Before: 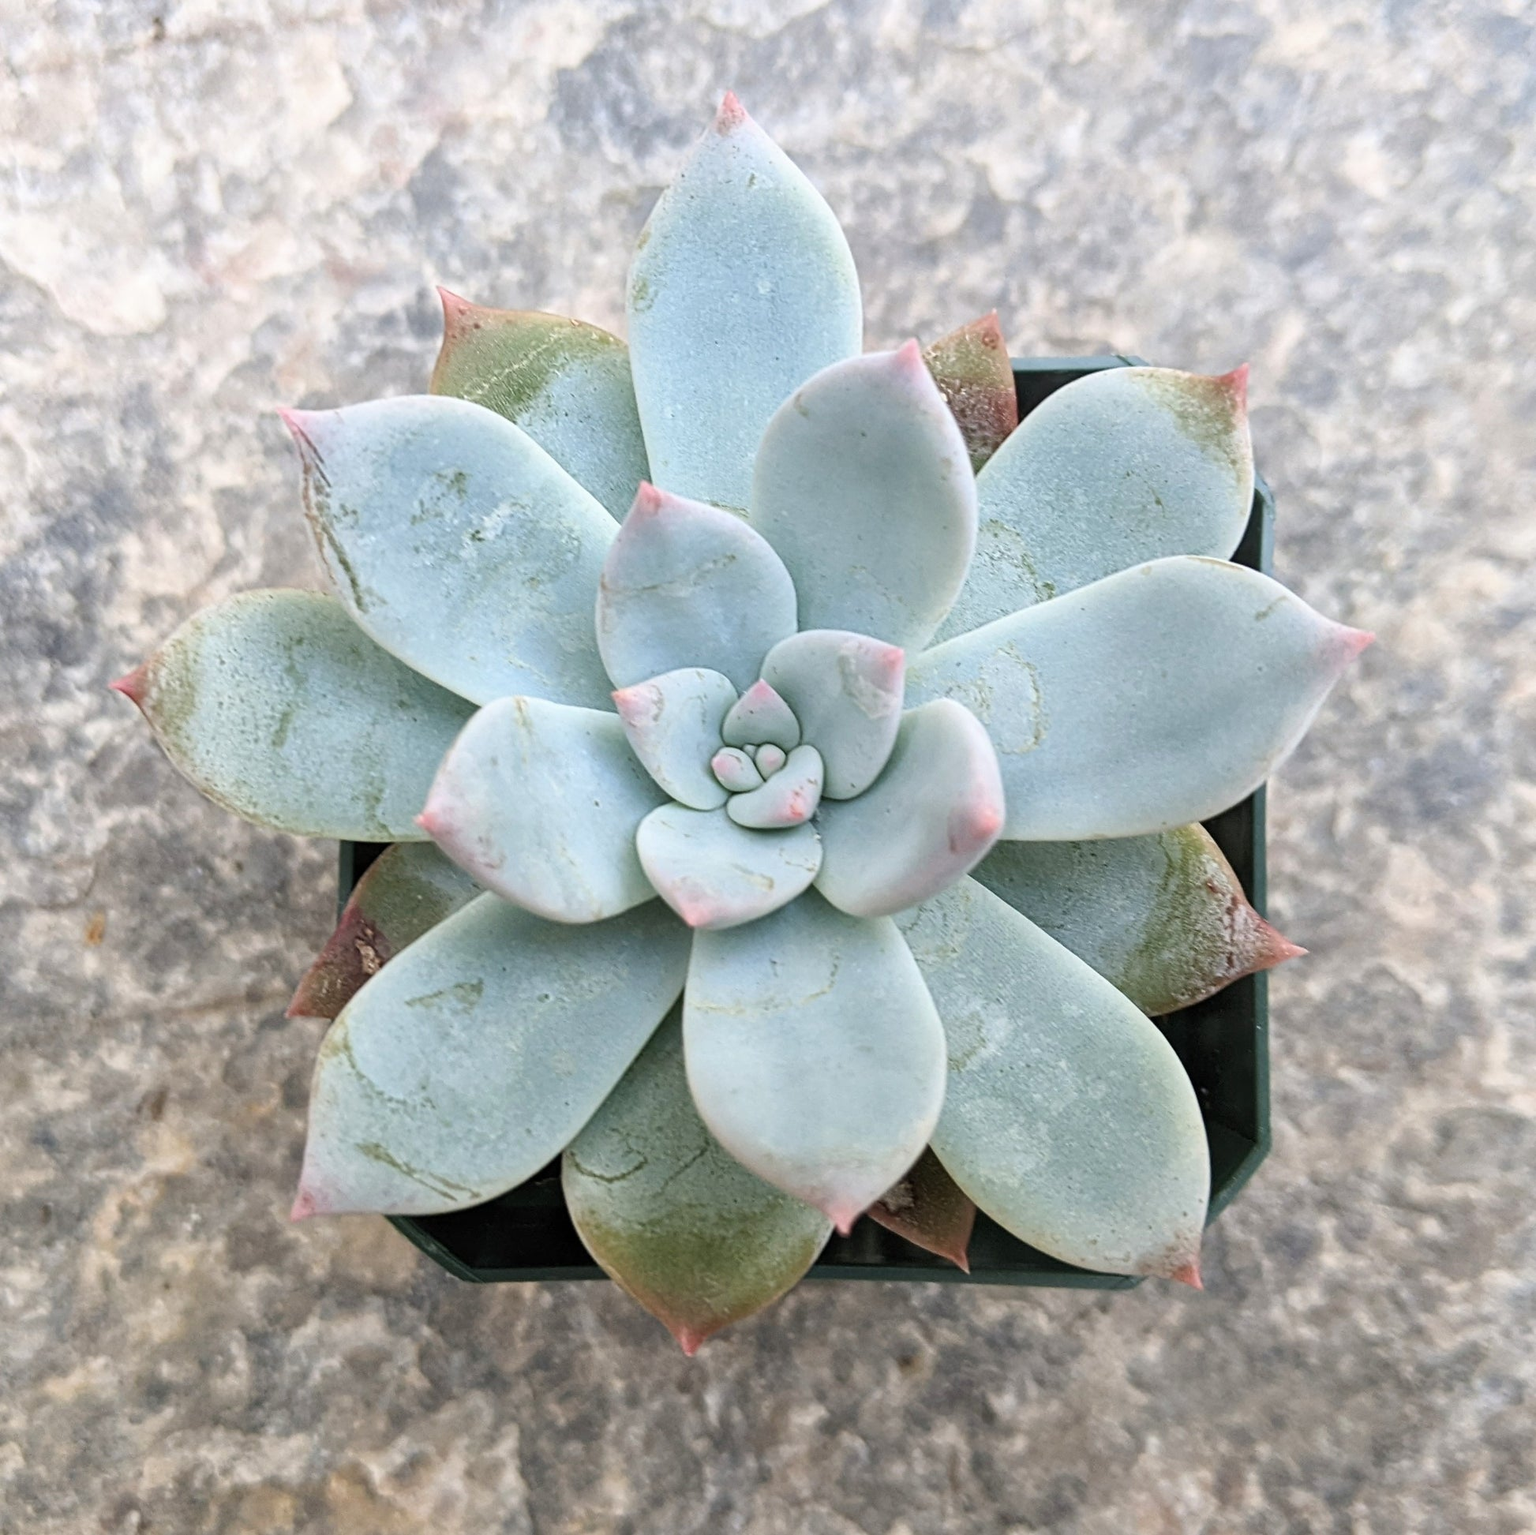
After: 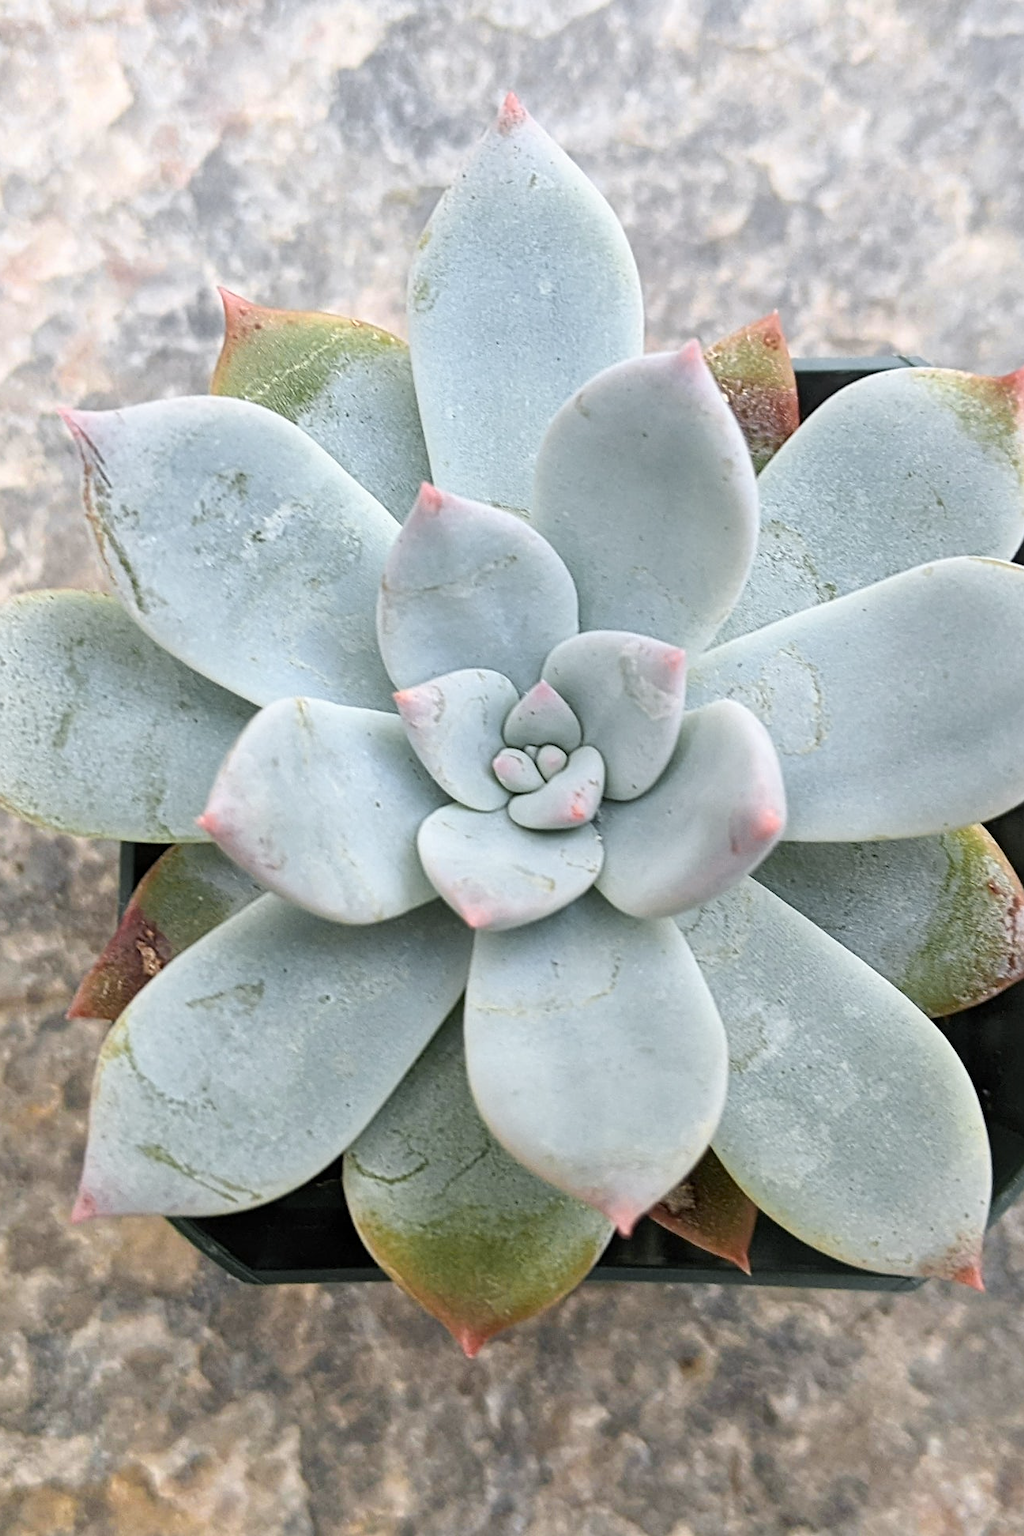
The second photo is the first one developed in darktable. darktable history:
color zones: curves: ch0 [(0, 0.511) (0.143, 0.531) (0.286, 0.56) (0.429, 0.5) (0.571, 0.5) (0.714, 0.5) (0.857, 0.5) (1, 0.5)]; ch1 [(0, 0.525) (0.143, 0.705) (0.286, 0.715) (0.429, 0.35) (0.571, 0.35) (0.714, 0.35) (0.857, 0.4) (1, 0.4)]; ch2 [(0, 0.572) (0.143, 0.512) (0.286, 0.473) (0.429, 0.45) (0.571, 0.5) (0.714, 0.5) (0.857, 0.518) (1, 0.518)]
crop and rotate: left 14.292%, right 19.041%
sharpen: amount 0.2
